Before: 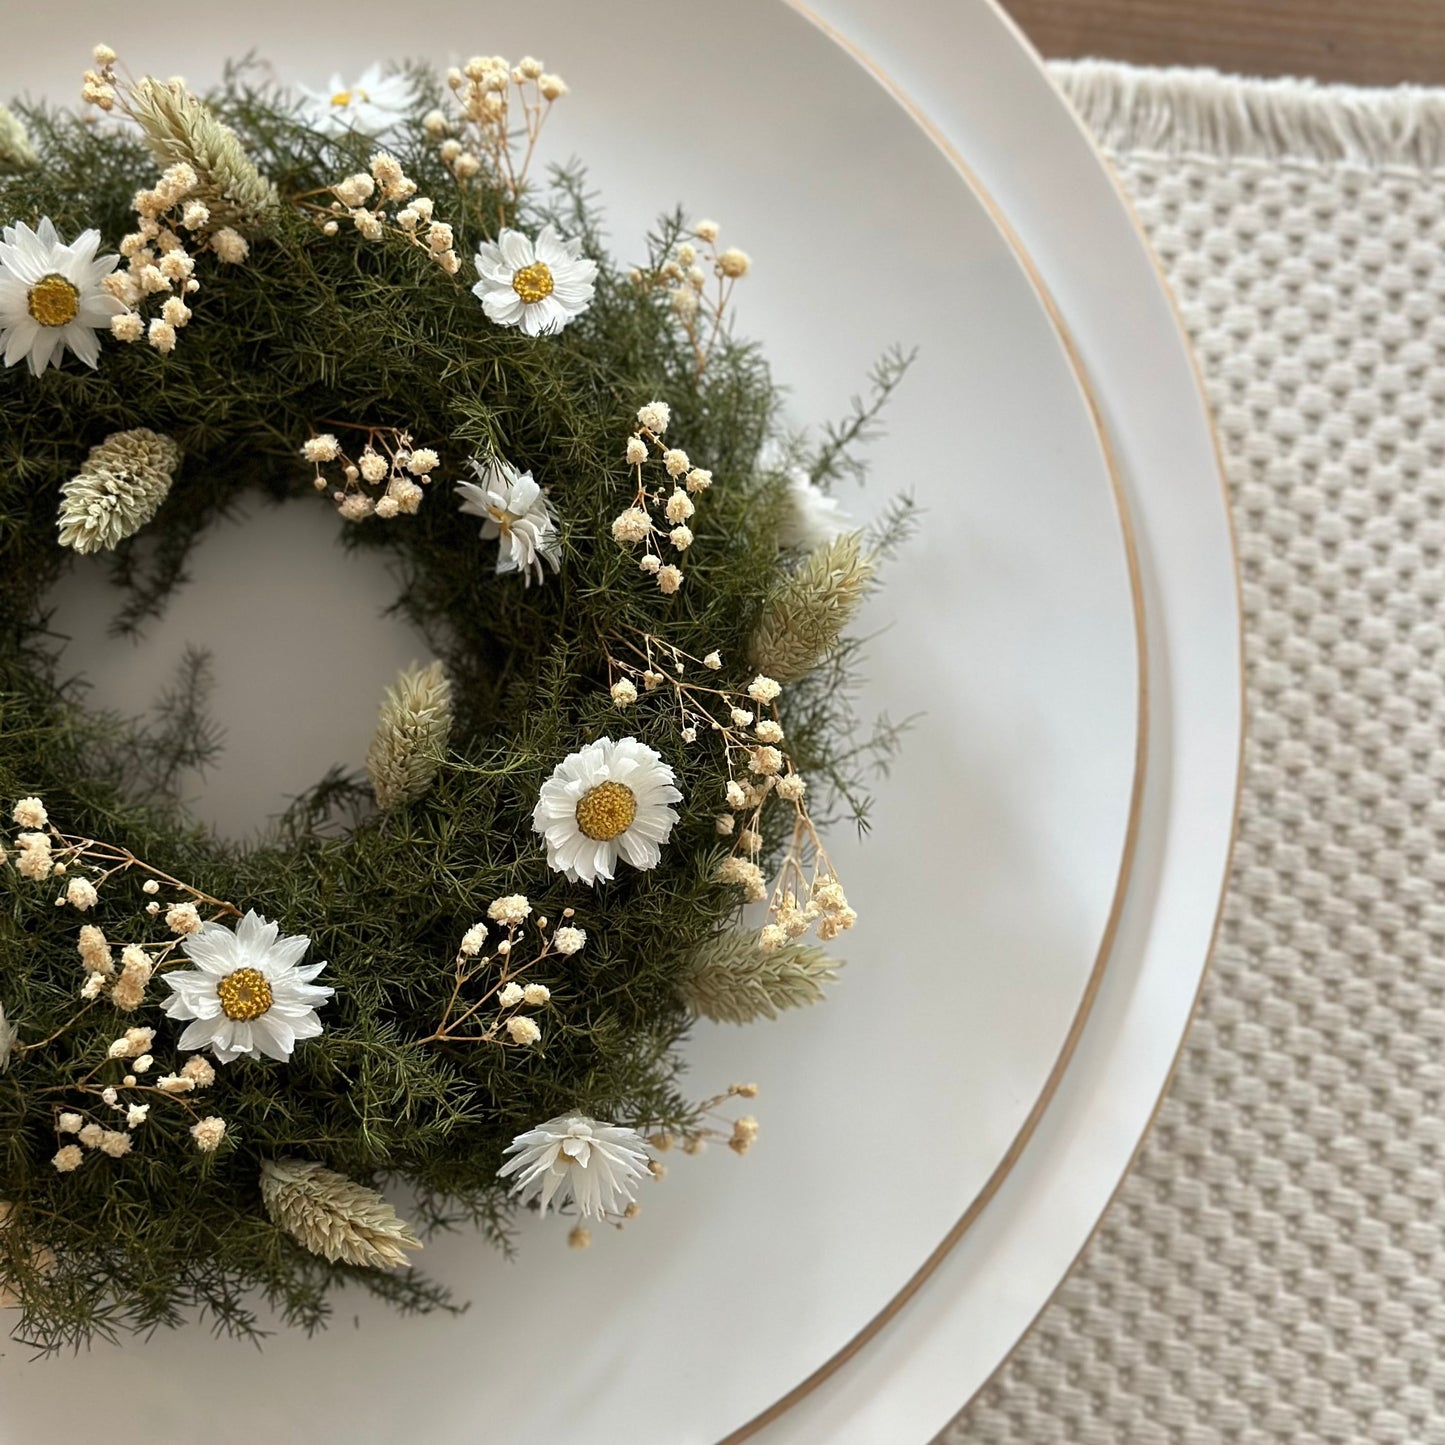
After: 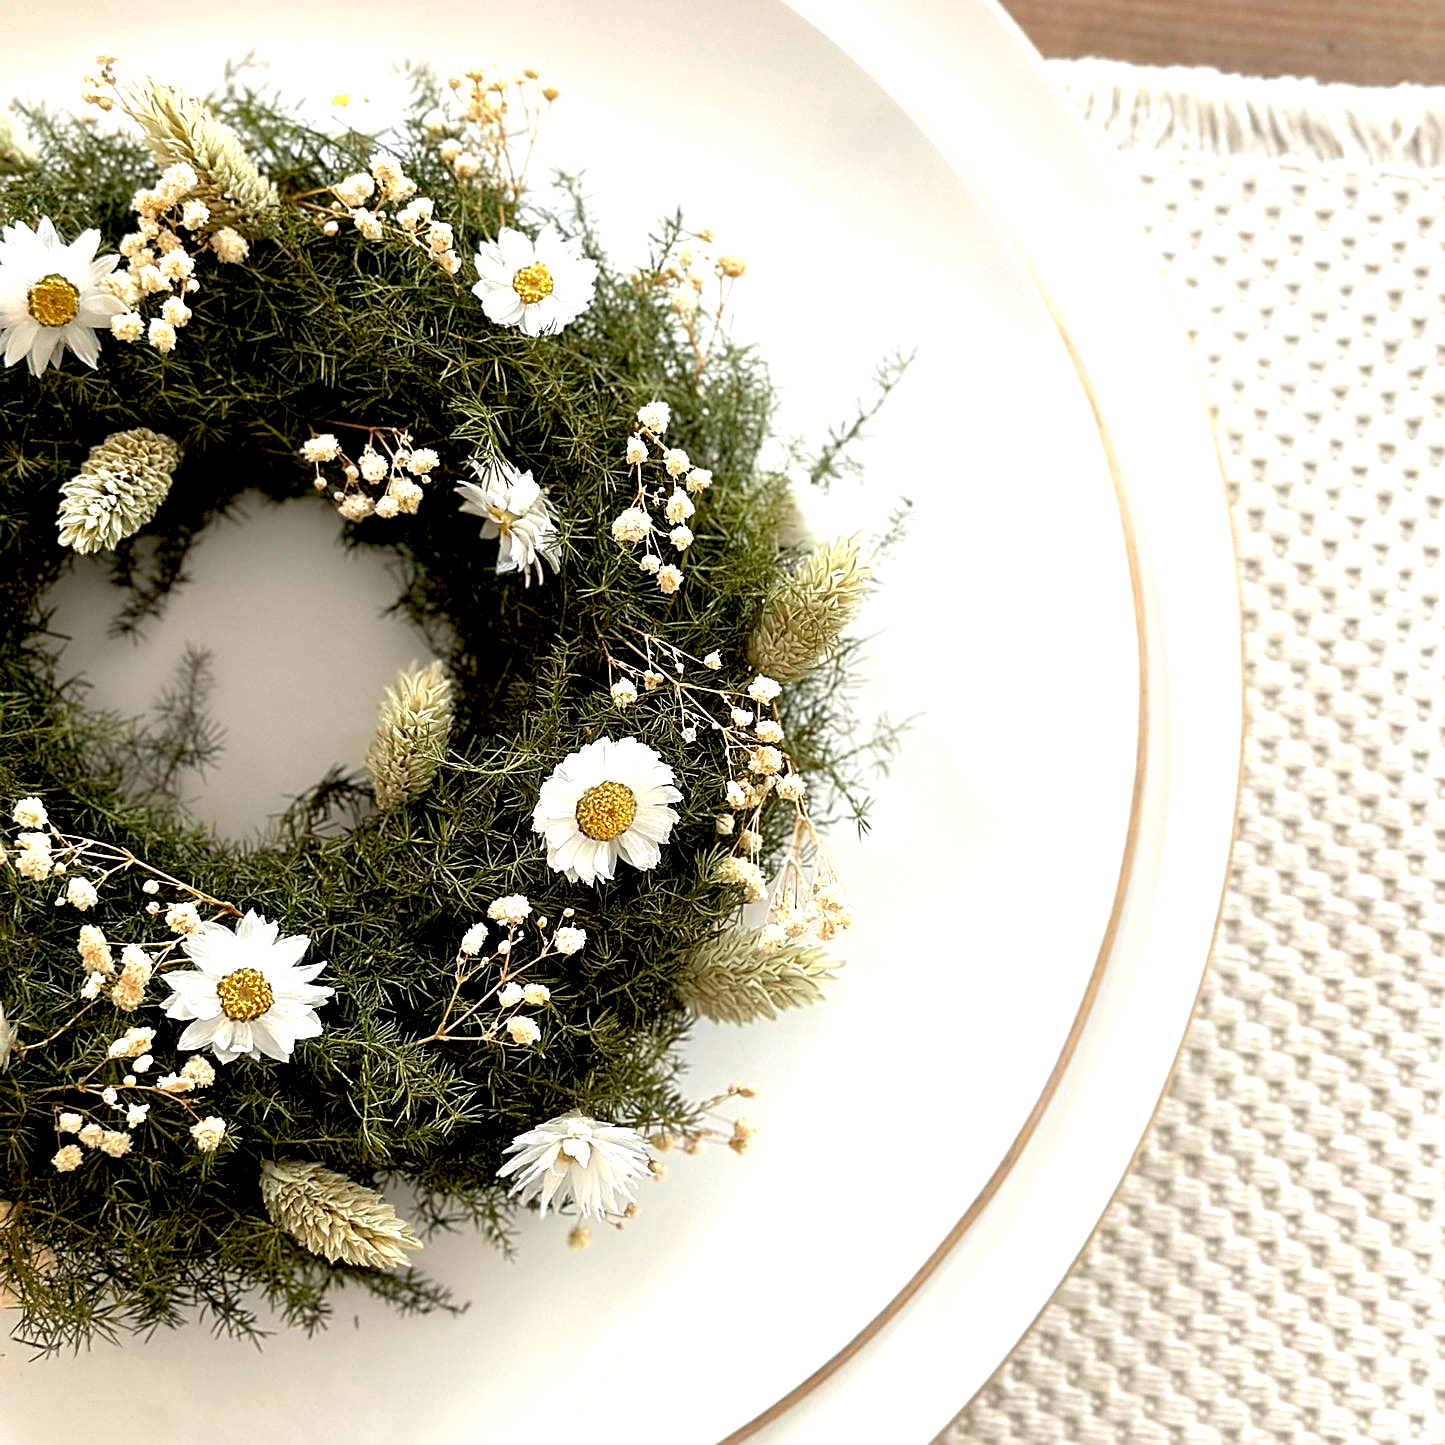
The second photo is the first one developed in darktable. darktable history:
sharpen: amount 0.491
exposure: black level correction 0.011, exposure 1.081 EV, compensate exposure bias true
